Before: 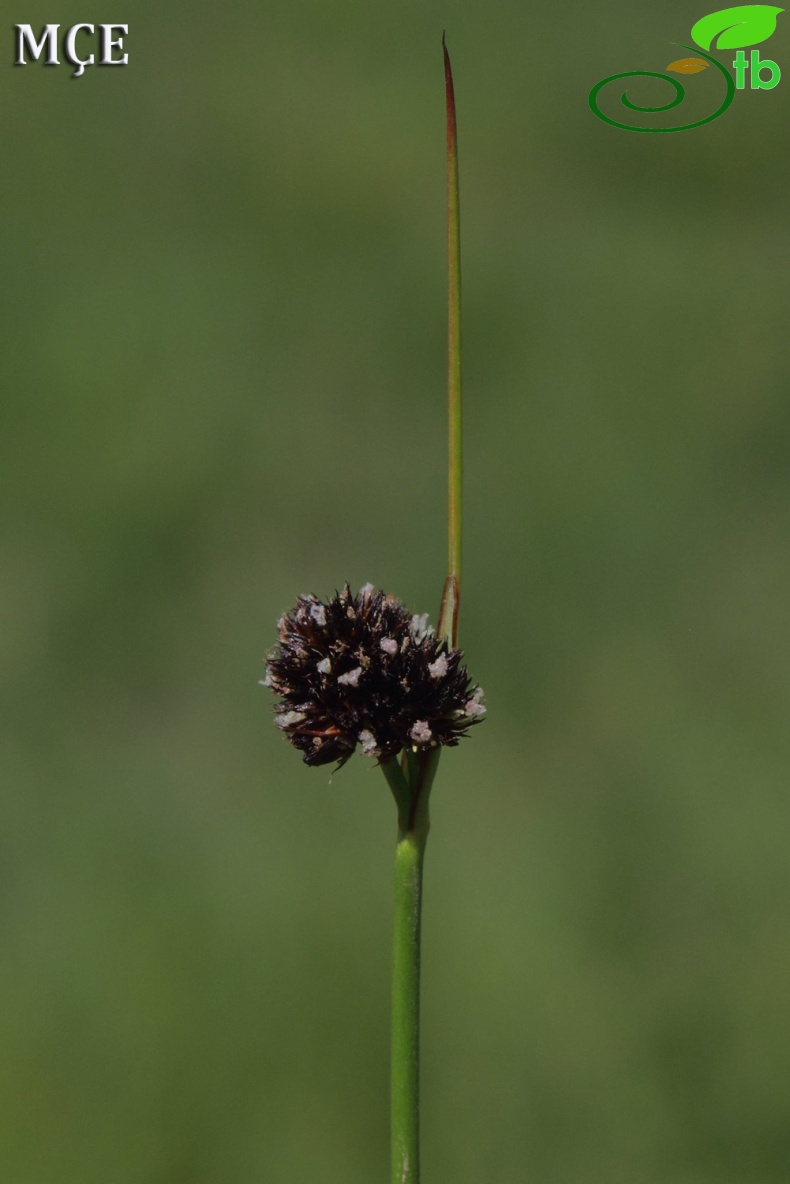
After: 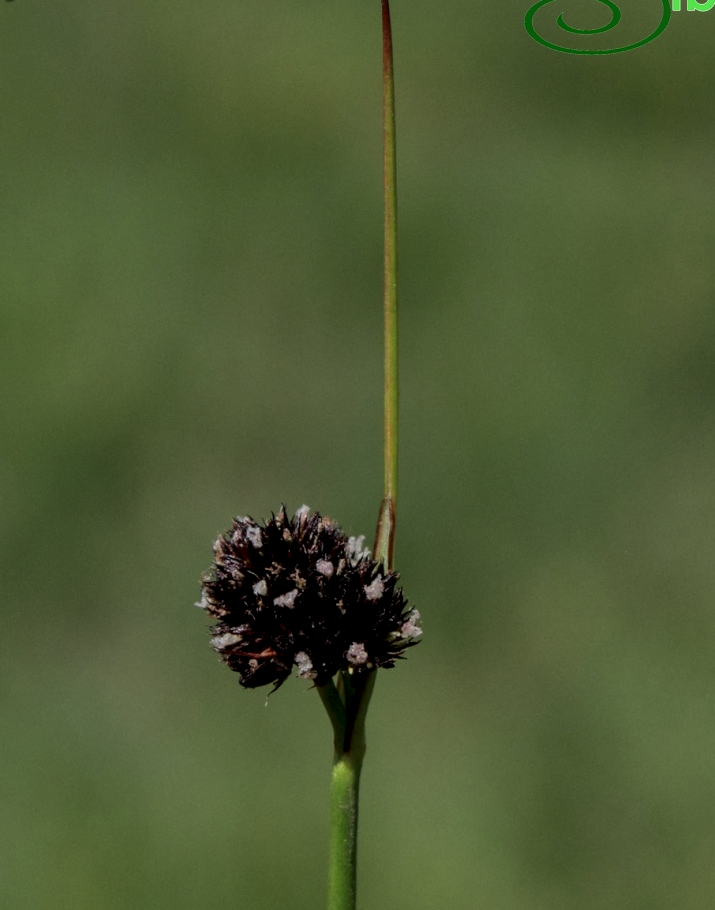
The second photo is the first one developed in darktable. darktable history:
local contrast: highlights 25%, detail 150%
crop: left 8.155%, top 6.611%, bottom 15.385%
